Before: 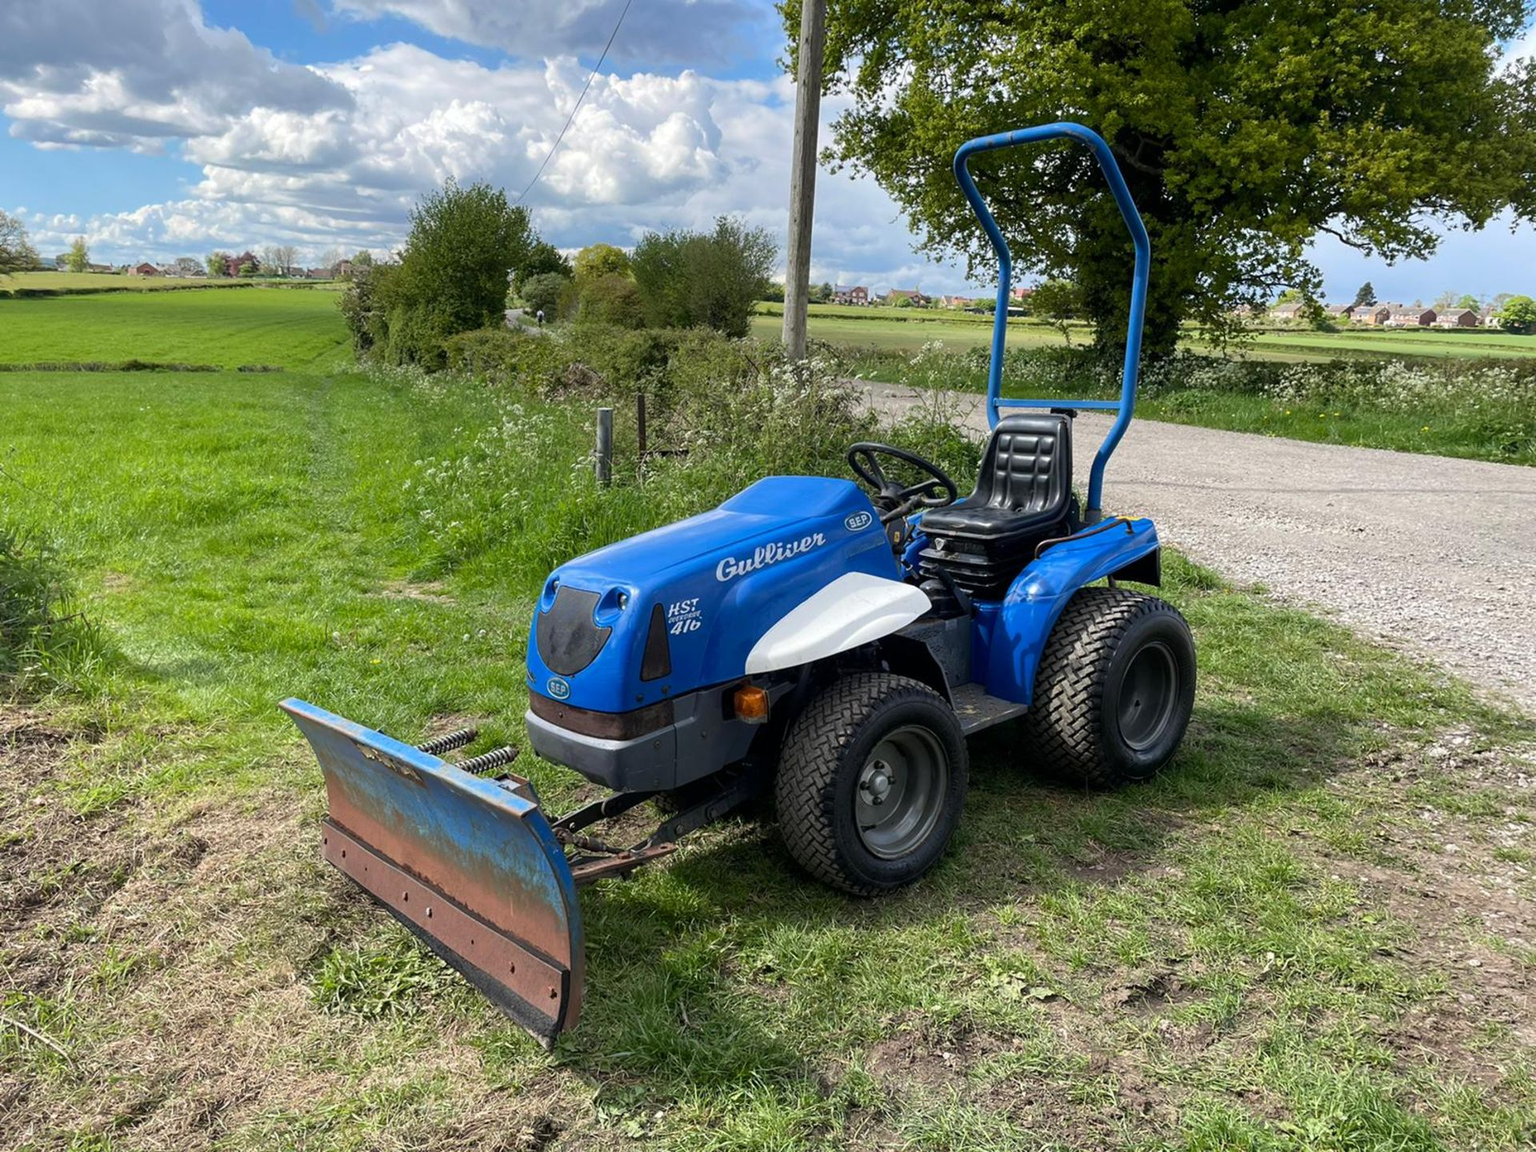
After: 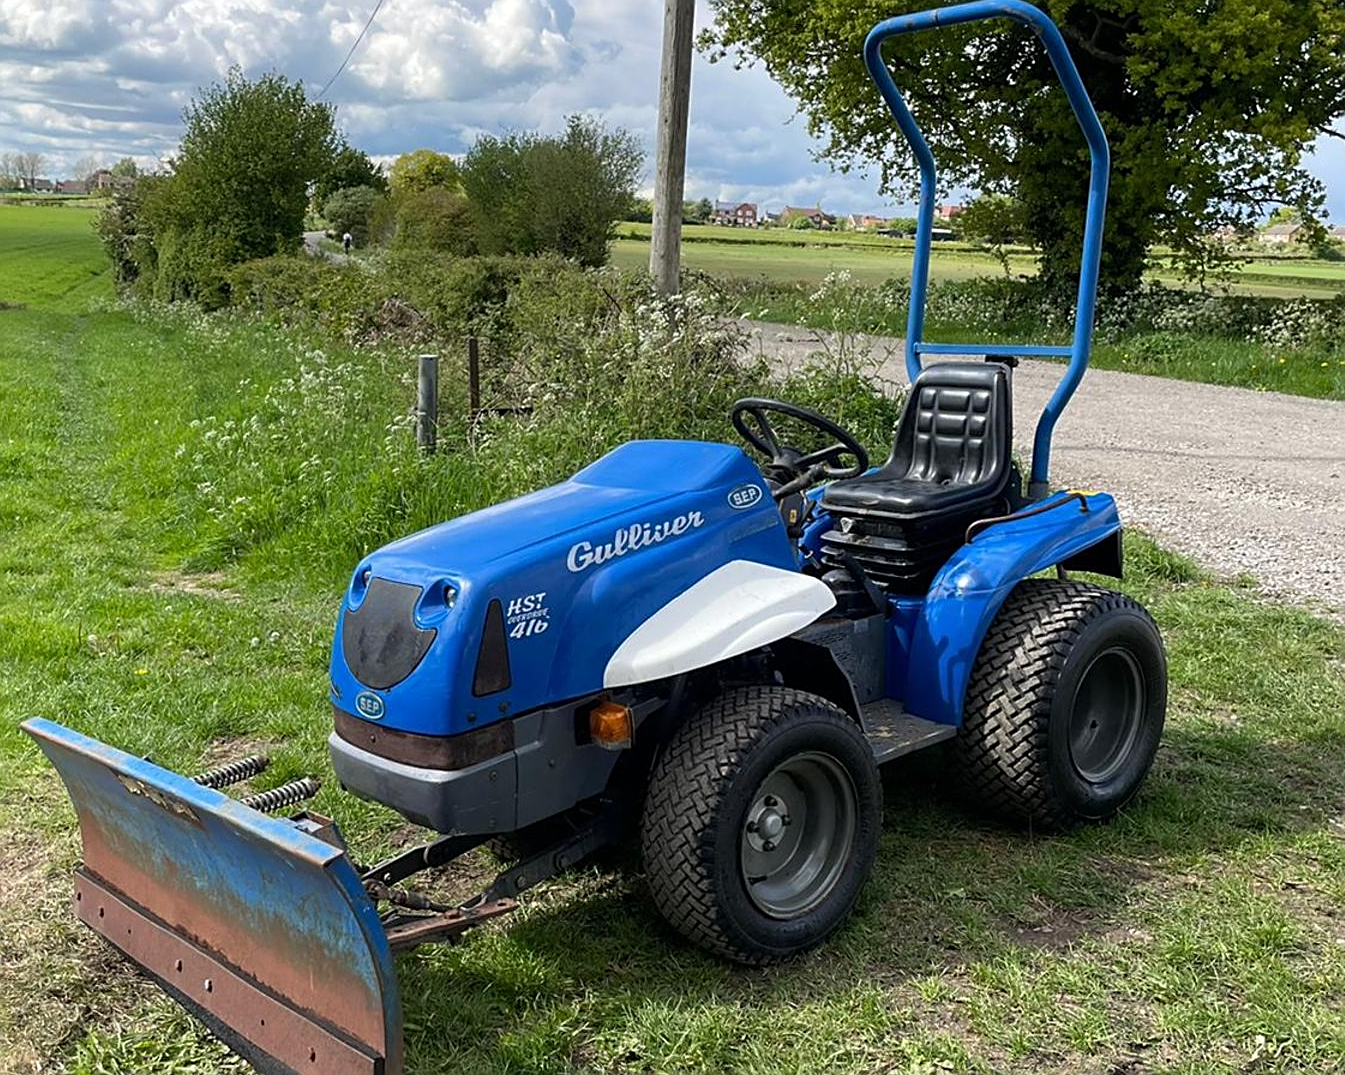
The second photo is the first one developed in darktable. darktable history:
sharpen: on, module defaults
crop and rotate: left 17.109%, top 10.789%, right 12.832%, bottom 14.555%
